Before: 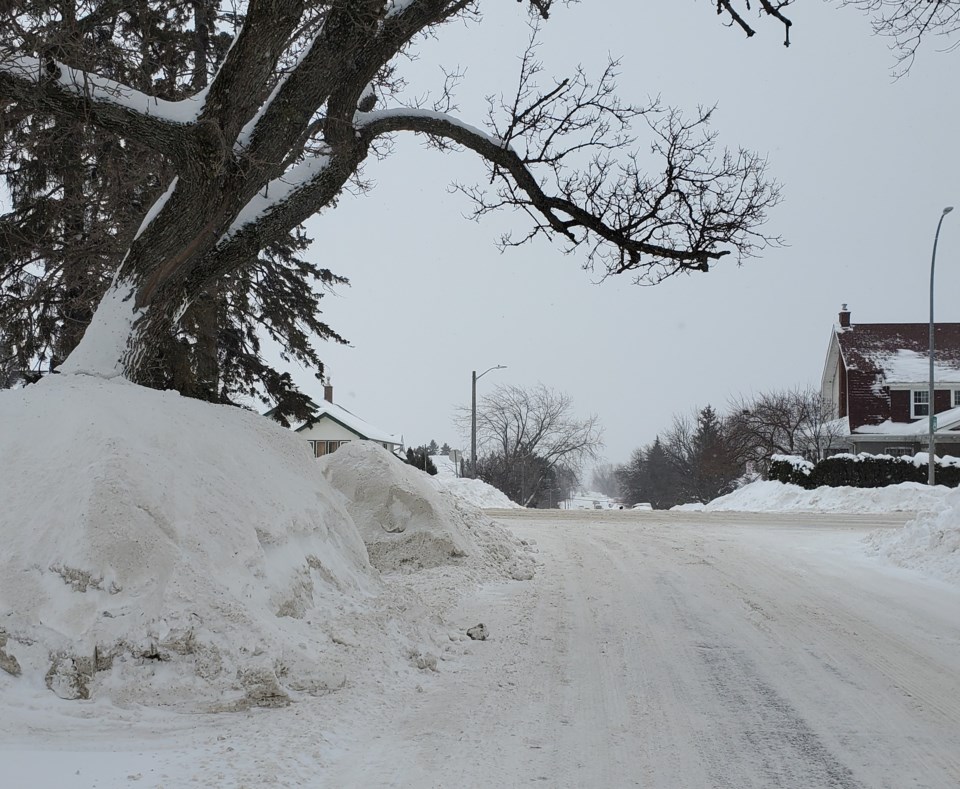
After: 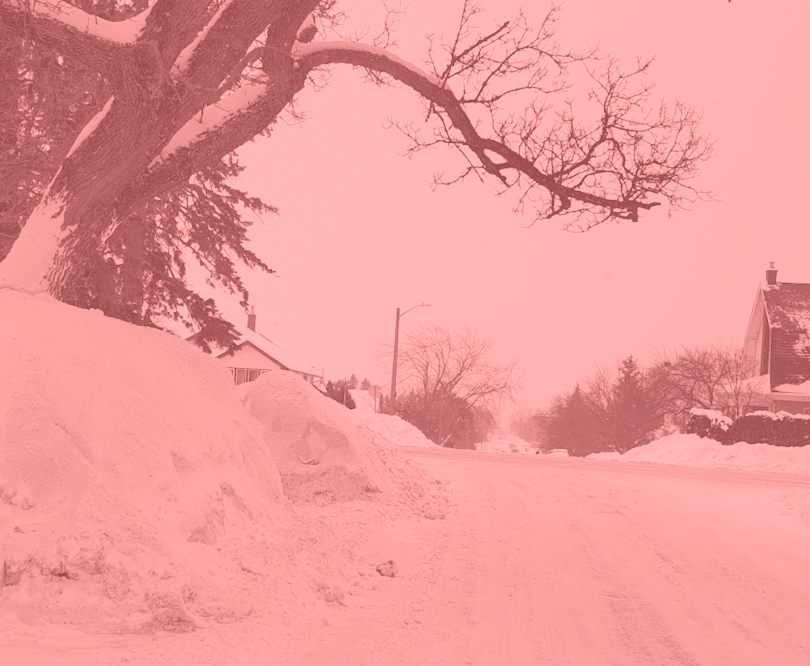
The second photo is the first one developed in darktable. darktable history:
colorize: saturation 51%, source mix 50.67%, lightness 50.67%
crop and rotate: angle -3.27°, left 5.211%, top 5.211%, right 4.607%, bottom 4.607%
velvia: strength 32%, mid-tones bias 0.2
